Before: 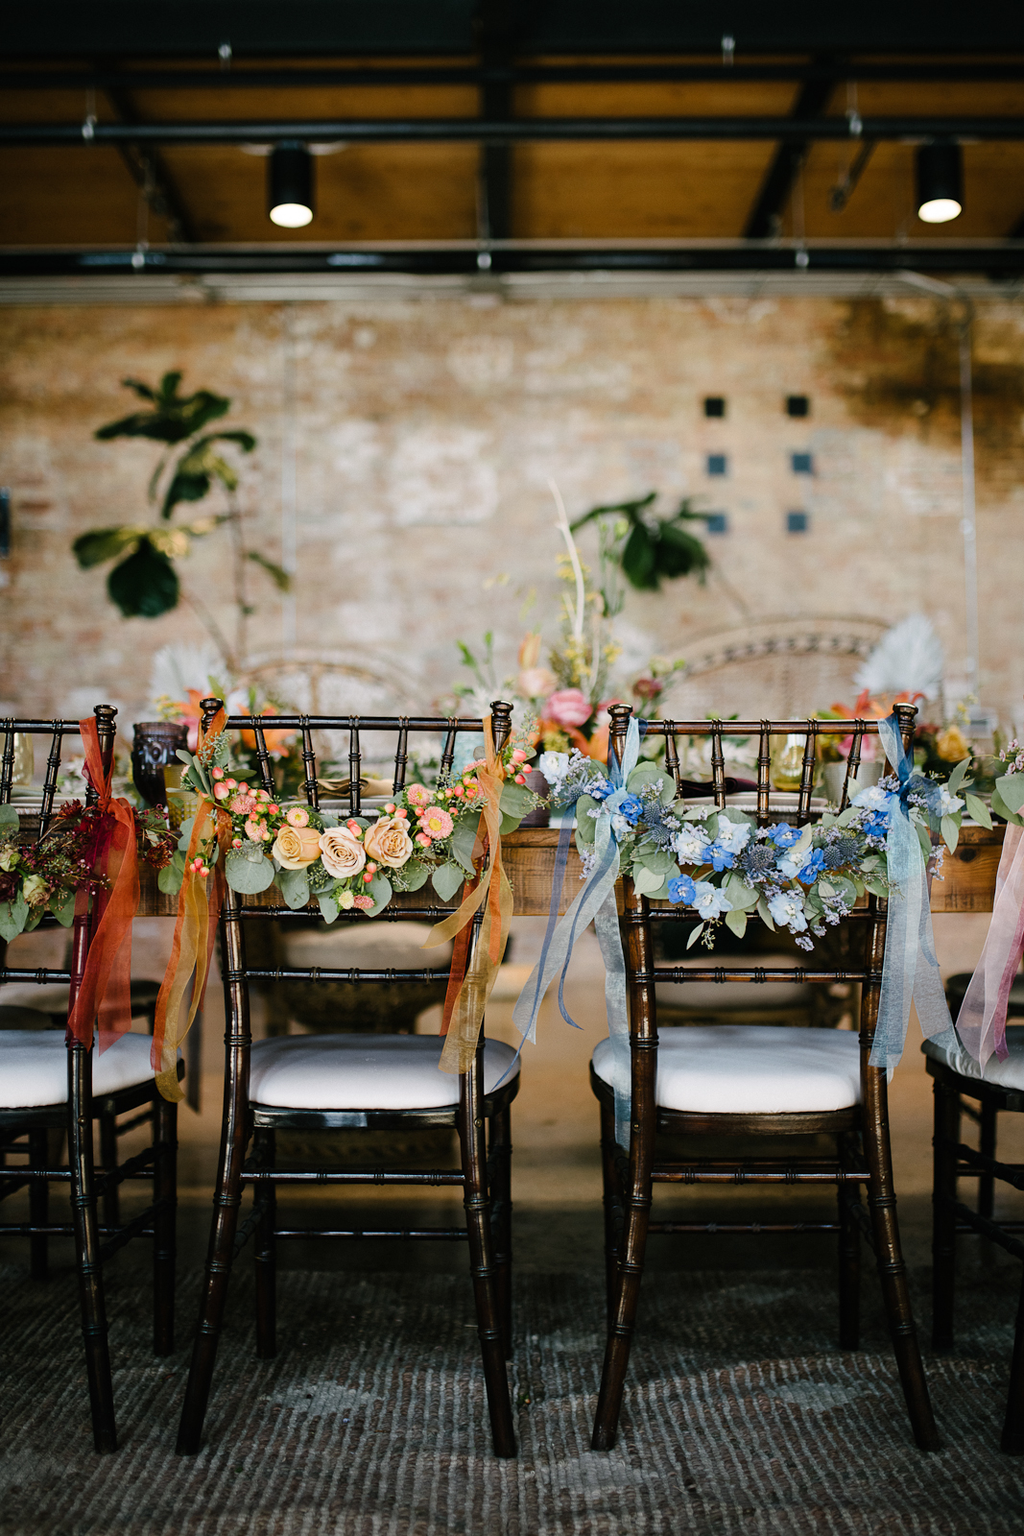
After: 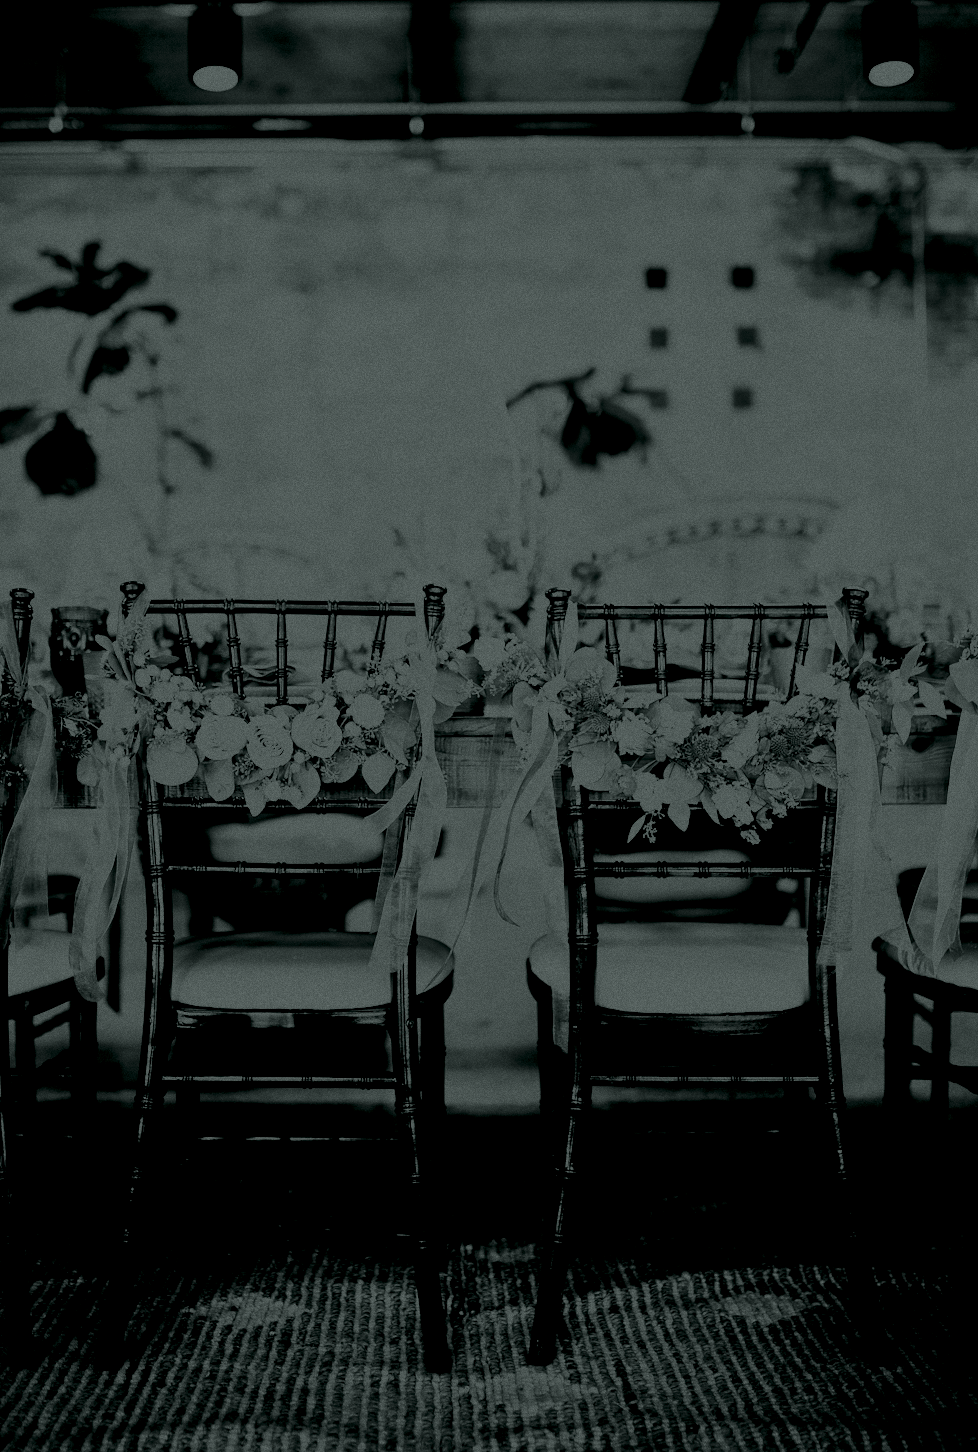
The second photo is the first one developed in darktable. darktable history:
base curve: curves: ch0 [(0, 0) (0.018, 0.026) (0.143, 0.37) (0.33, 0.731) (0.458, 0.853) (0.735, 0.965) (0.905, 0.986) (1, 1)]
colorize: hue 90°, saturation 19%, lightness 1.59%, version 1
tone equalizer: -7 EV 0.15 EV, -6 EV 0.6 EV, -5 EV 1.15 EV, -4 EV 1.33 EV, -3 EV 1.15 EV, -2 EV 0.6 EV, -1 EV 0.15 EV, mask exposure compensation -0.5 EV
crop and rotate: left 8.262%, top 9.226%
grain: coarseness 0.09 ISO
color balance: mode lift, gamma, gain (sRGB), lift [1.014, 0.966, 0.918, 0.87], gamma [0.86, 0.734, 0.918, 0.976], gain [1.063, 1.13, 1.063, 0.86]
